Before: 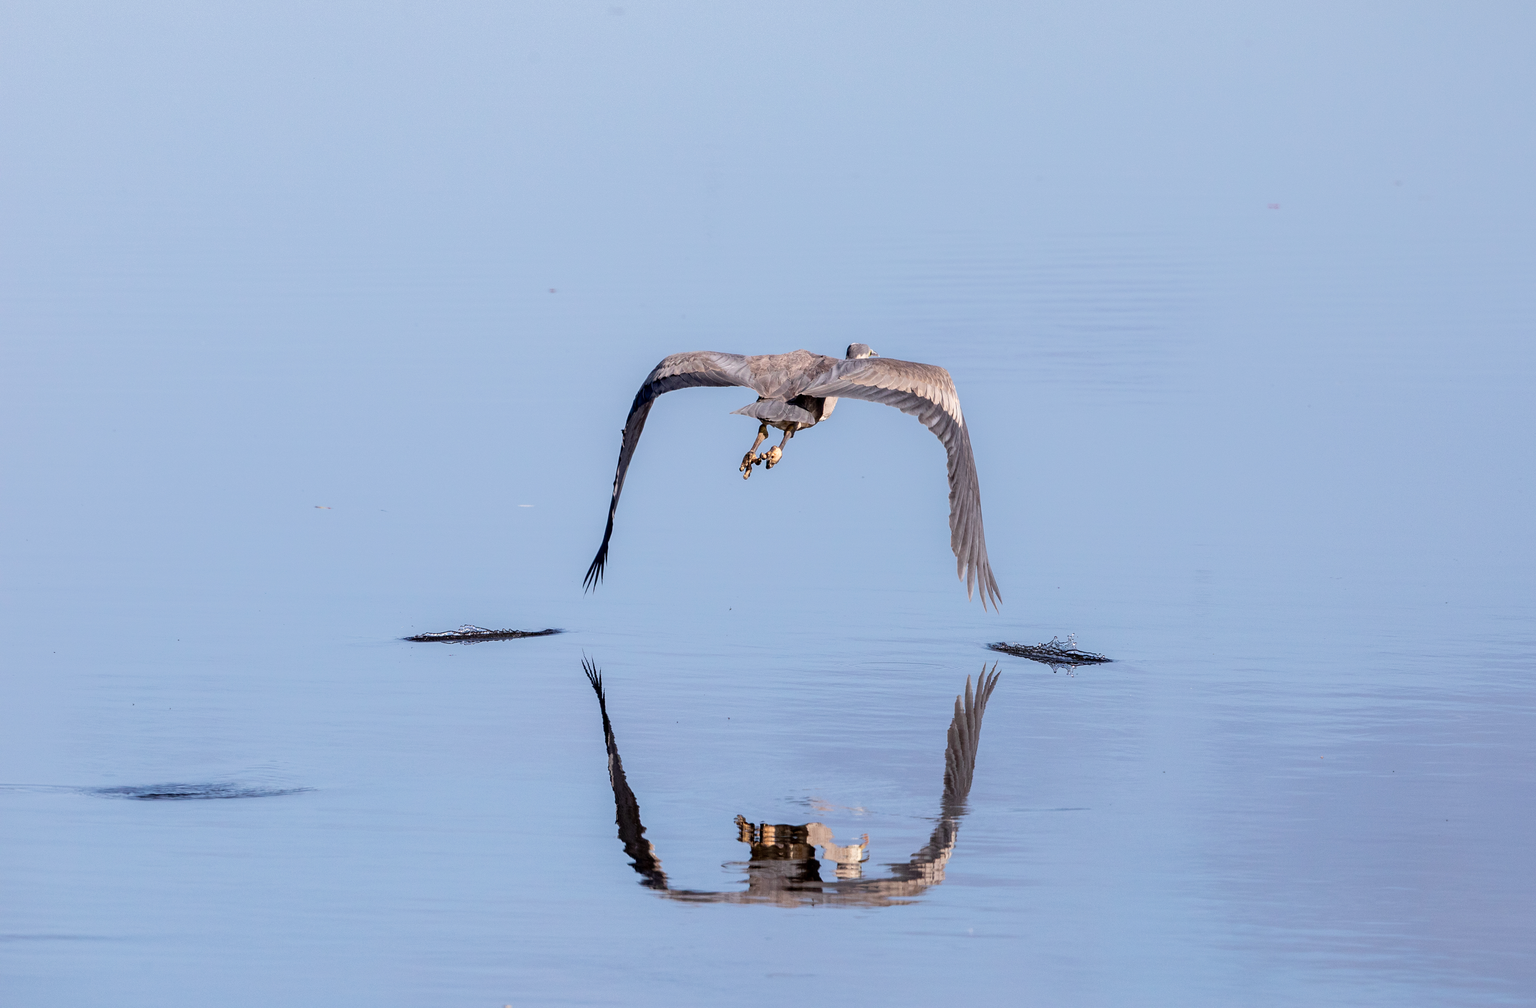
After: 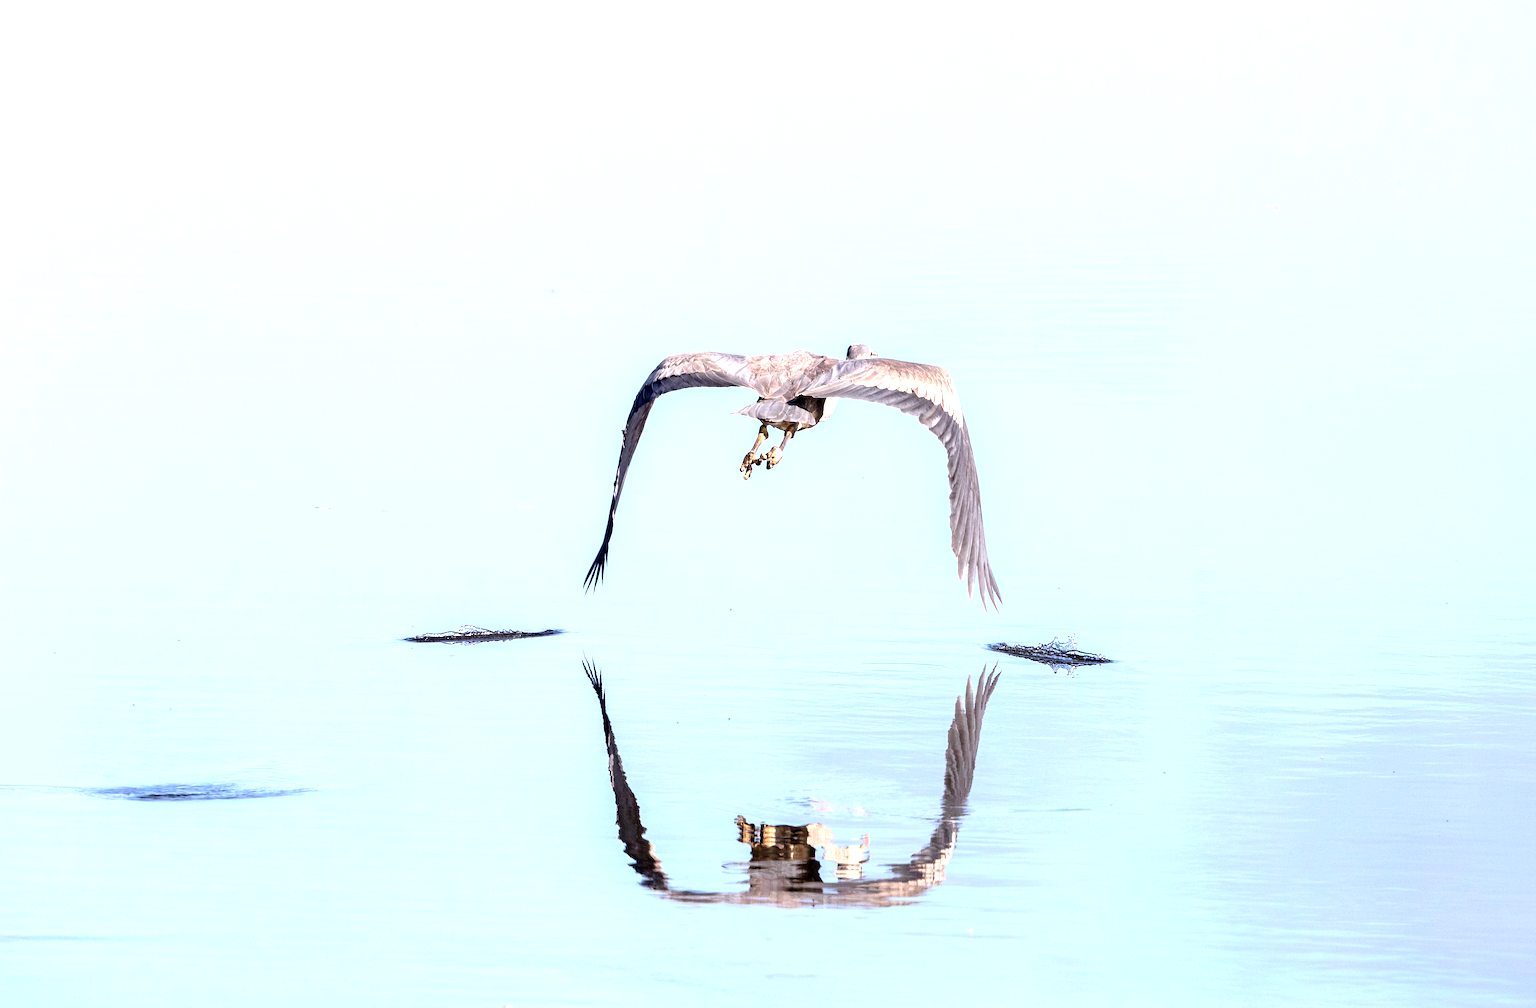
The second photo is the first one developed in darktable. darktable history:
exposure: black level correction 0, exposure 1.299 EV, compensate highlight preservation false
